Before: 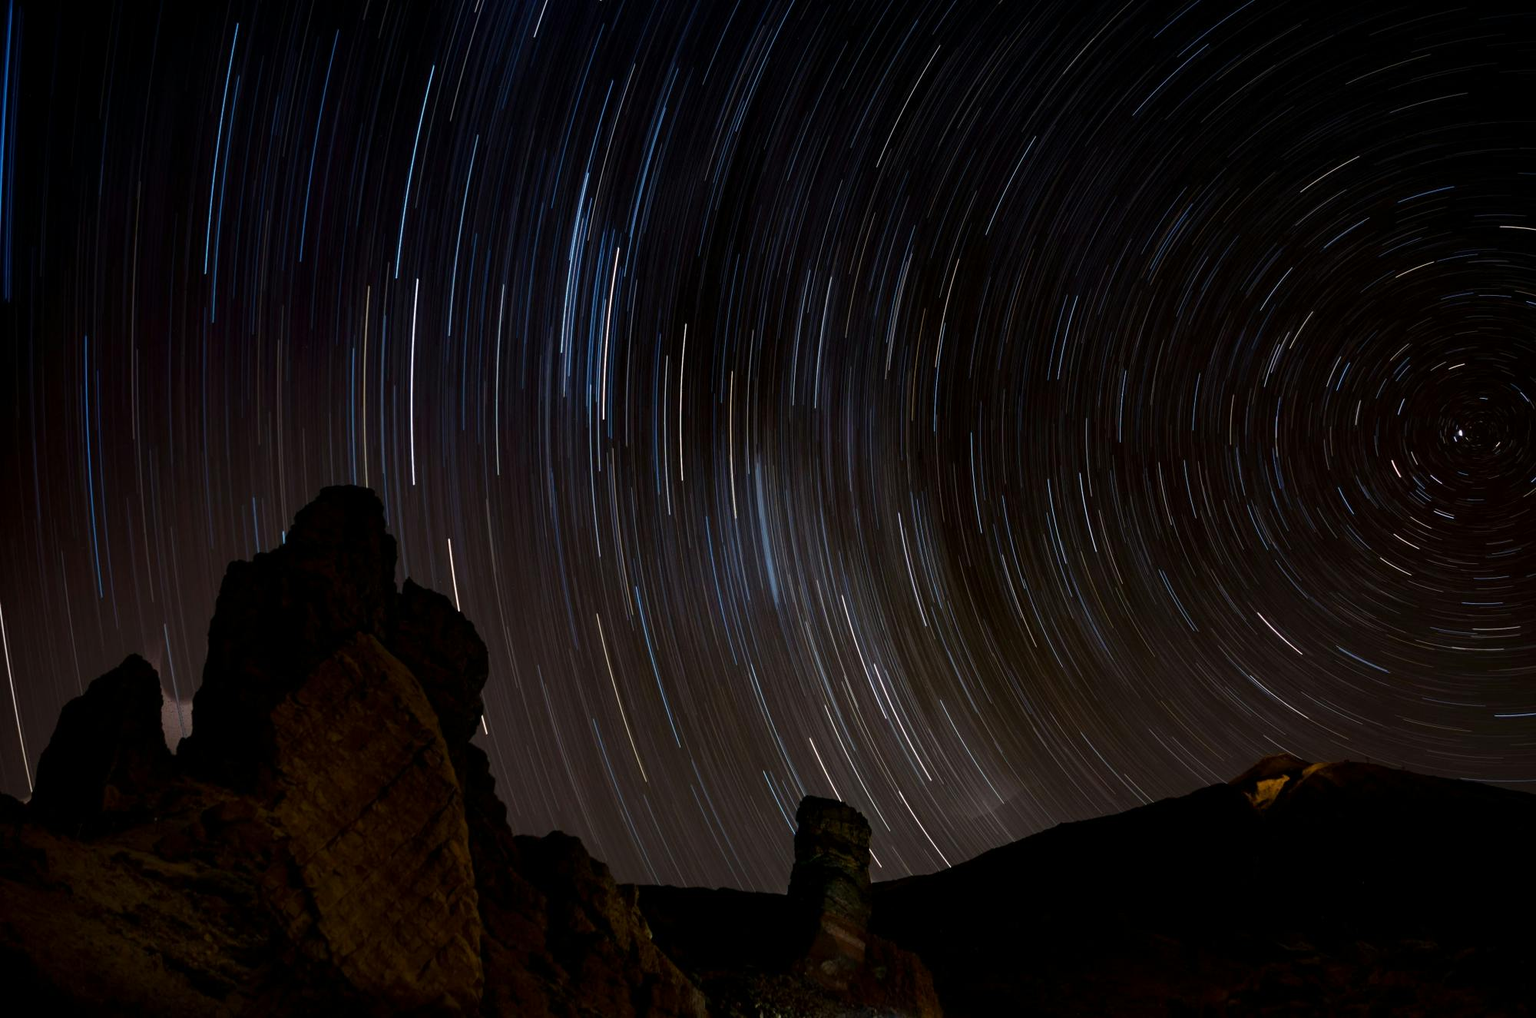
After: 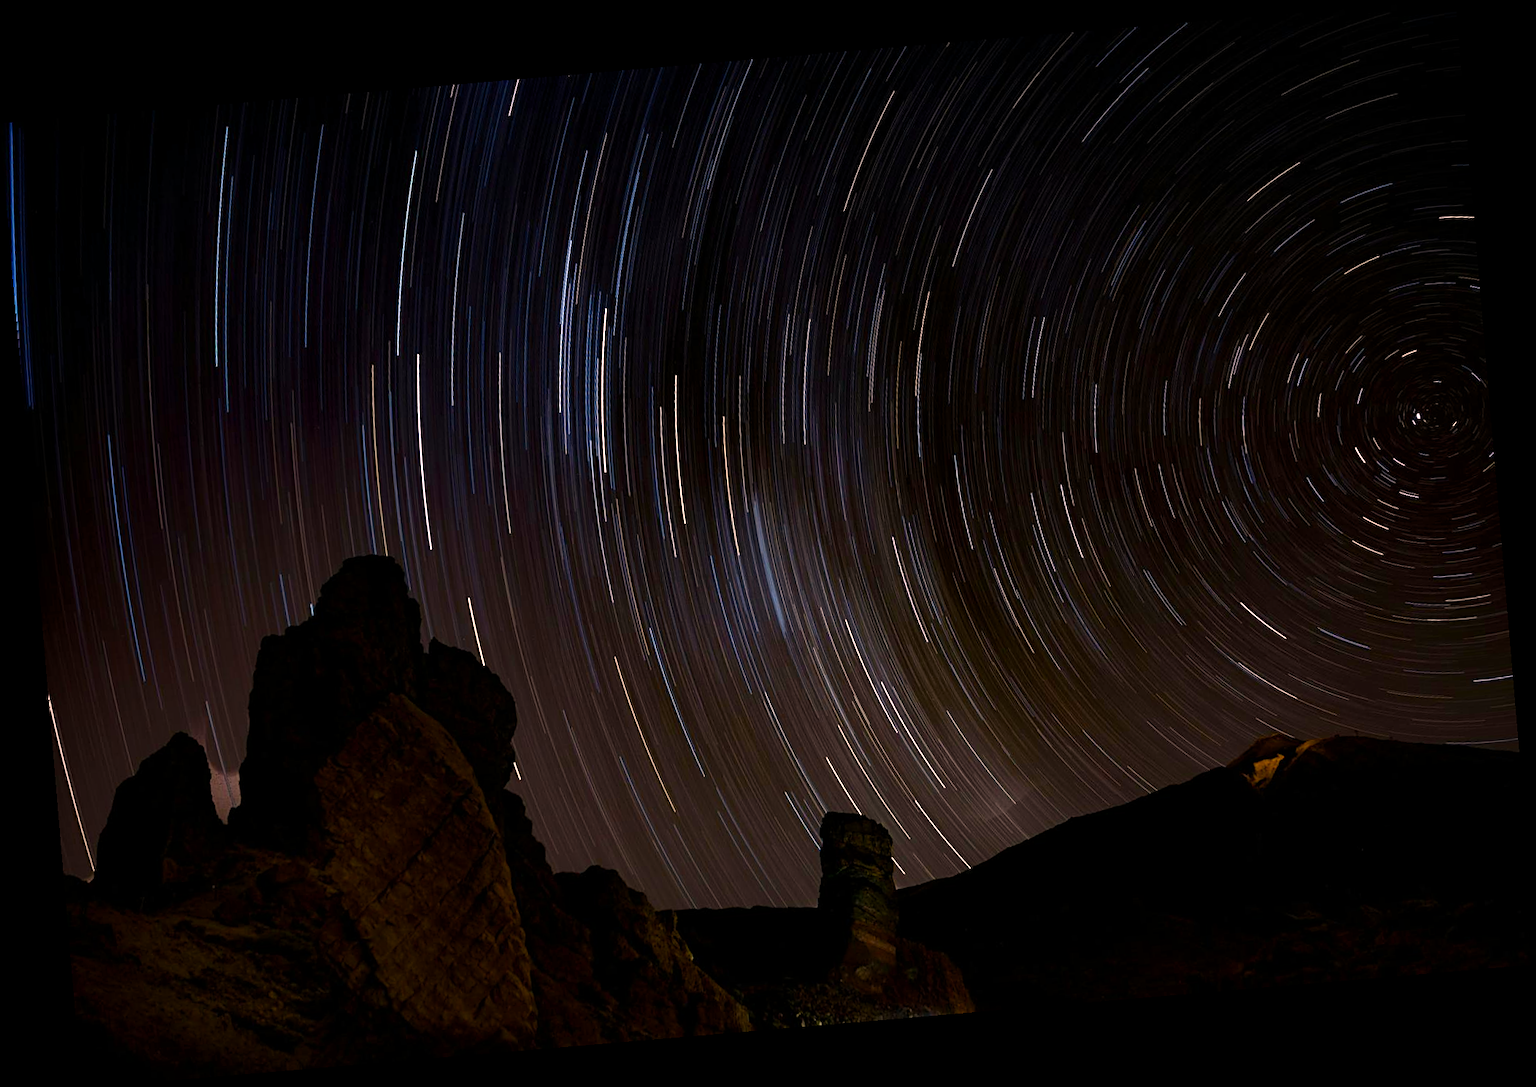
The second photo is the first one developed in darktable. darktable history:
color correction: highlights a* 11.96, highlights b* 11.58
sharpen: on, module defaults
rotate and perspective: rotation -4.86°, automatic cropping off
color balance rgb: perceptual saturation grading › global saturation 30%, global vibrance 20%
